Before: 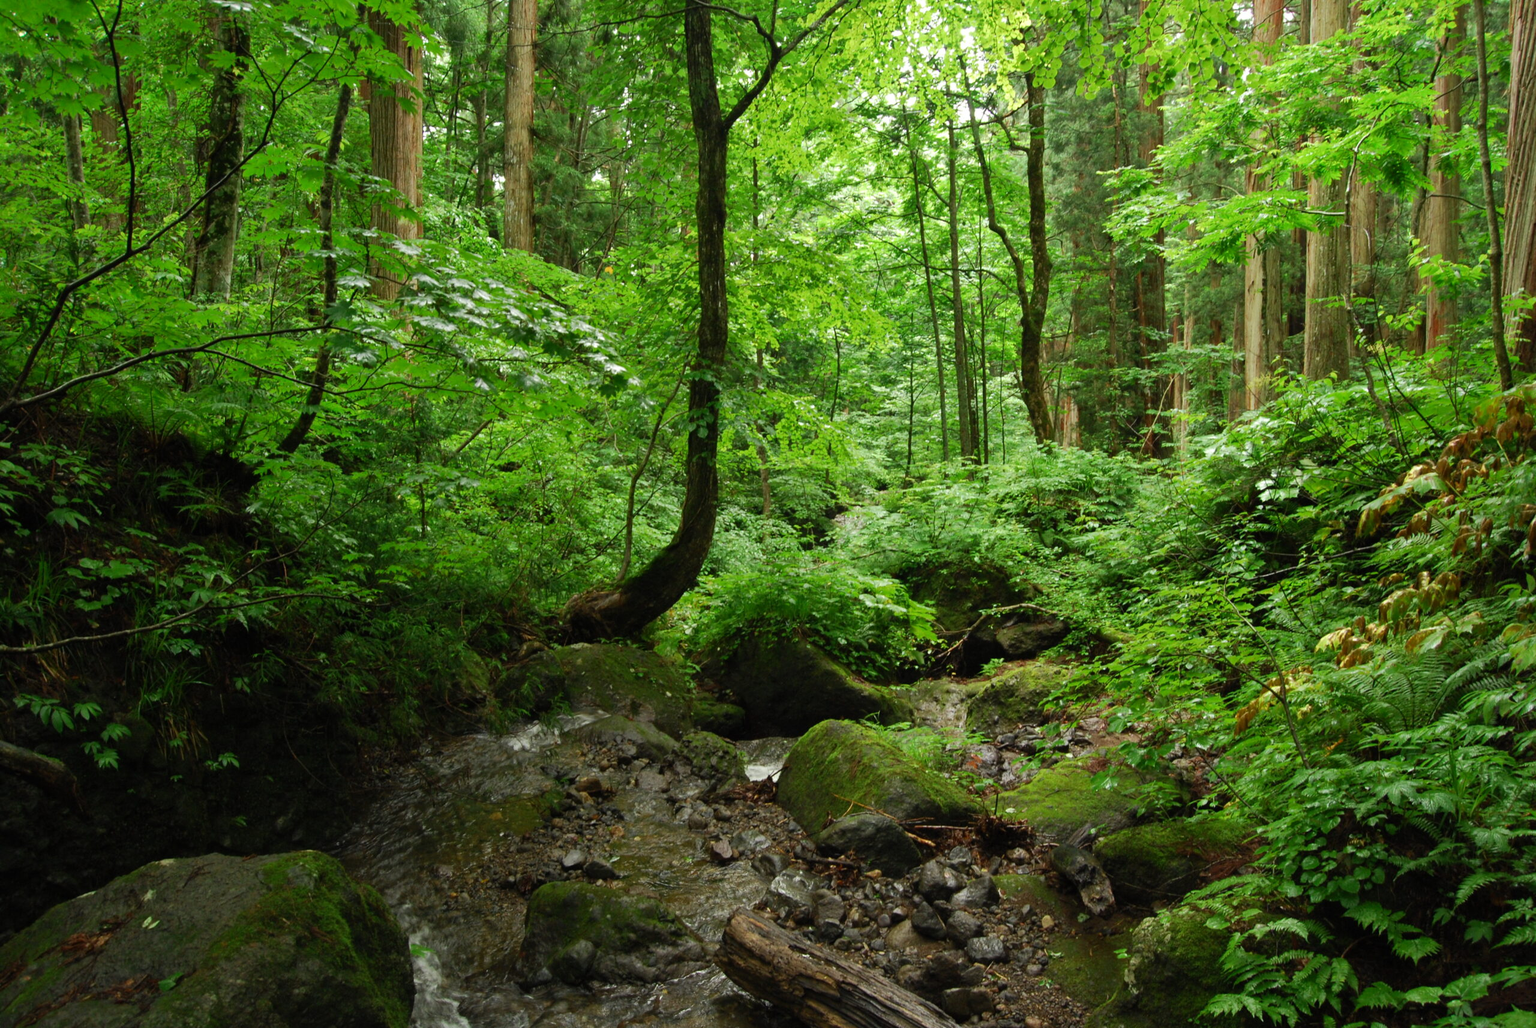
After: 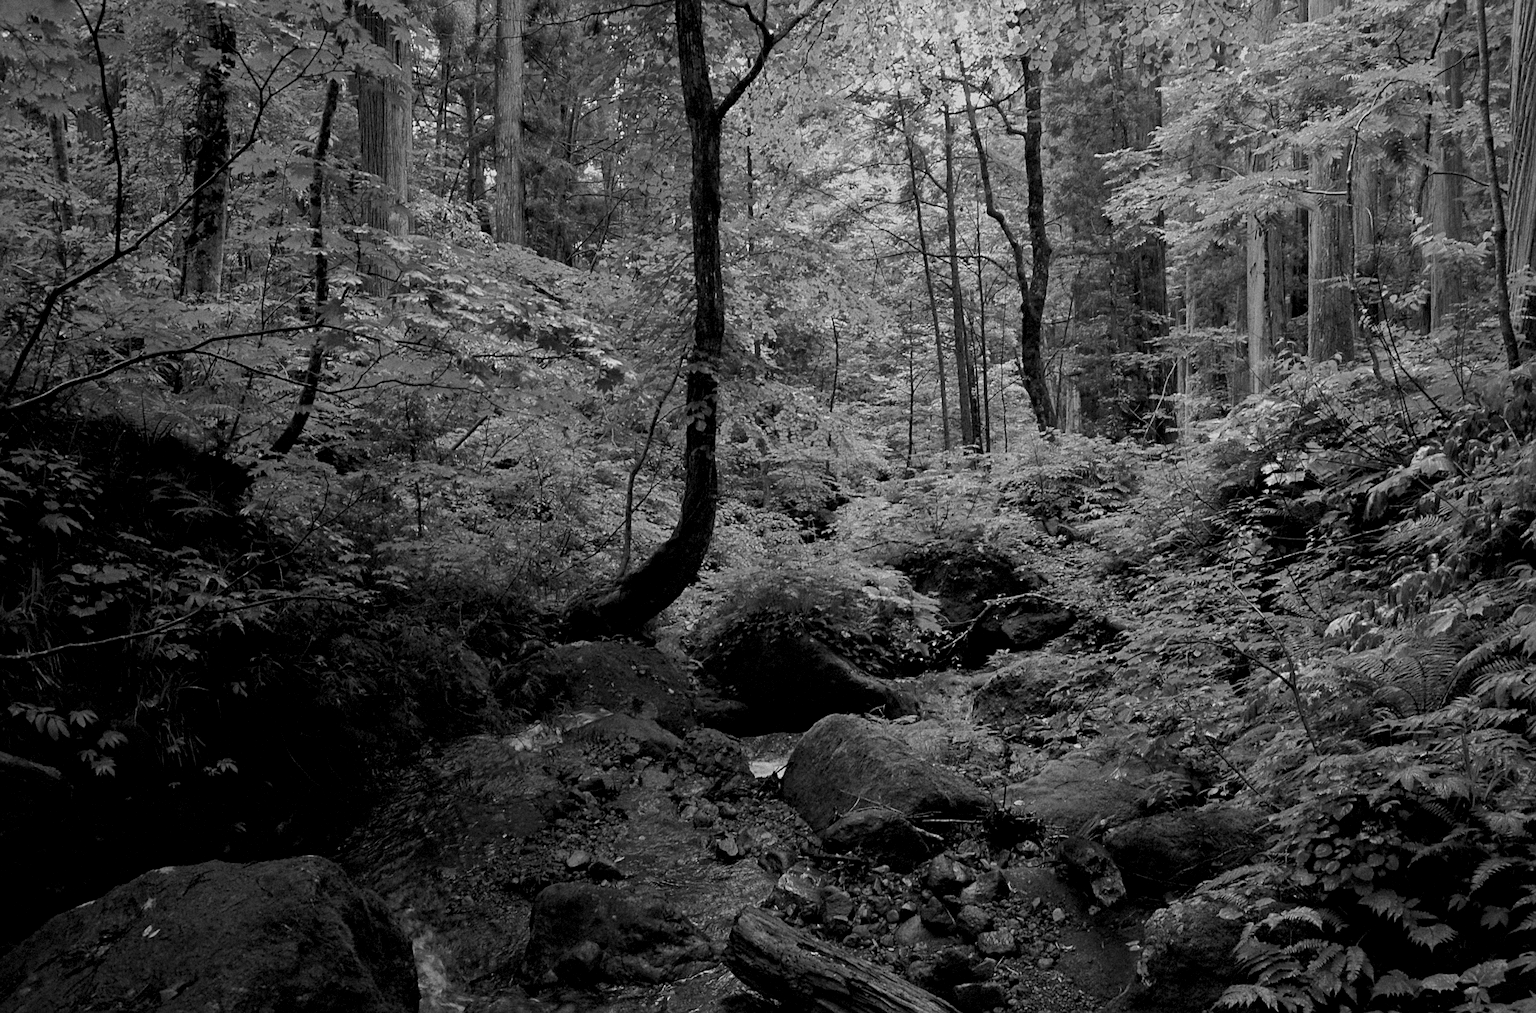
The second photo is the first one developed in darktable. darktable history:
rotate and perspective: rotation -1°, crop left 0.011, crop right 0.989, crop top 0.025, crop bottom 0.975
grain: mid-tones bias 0%
exposure: black level correction 0.009, exposure -0.637 EV, compensate highlight preservation false
monochrome: on, module defaults
sharpen: on, module defaults
